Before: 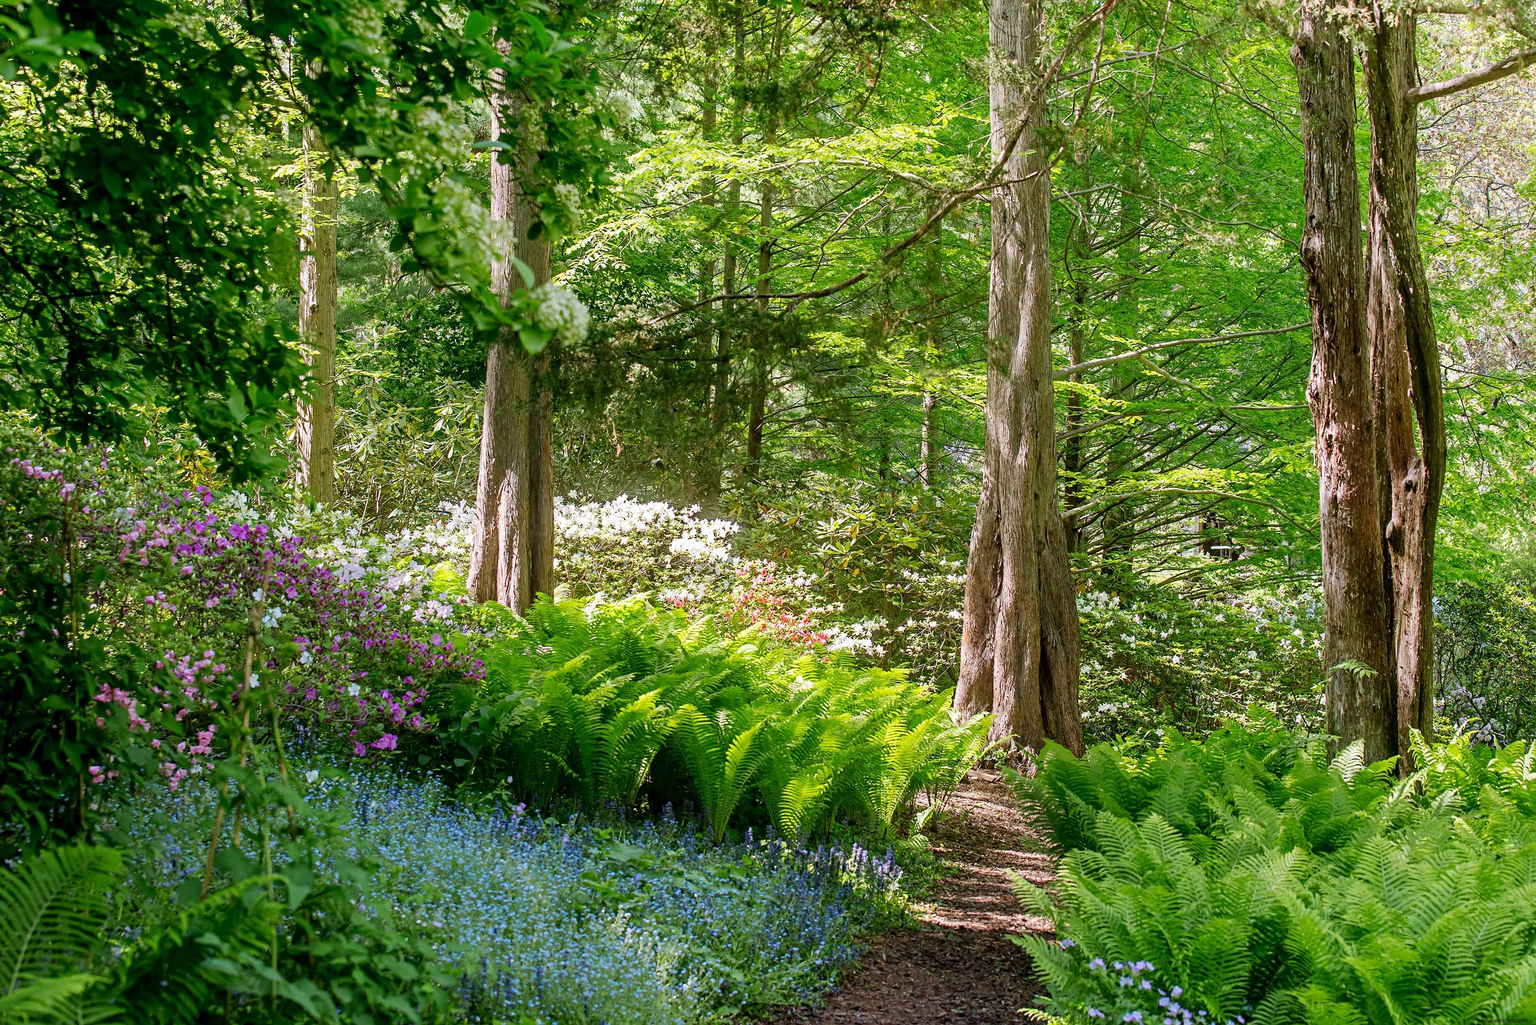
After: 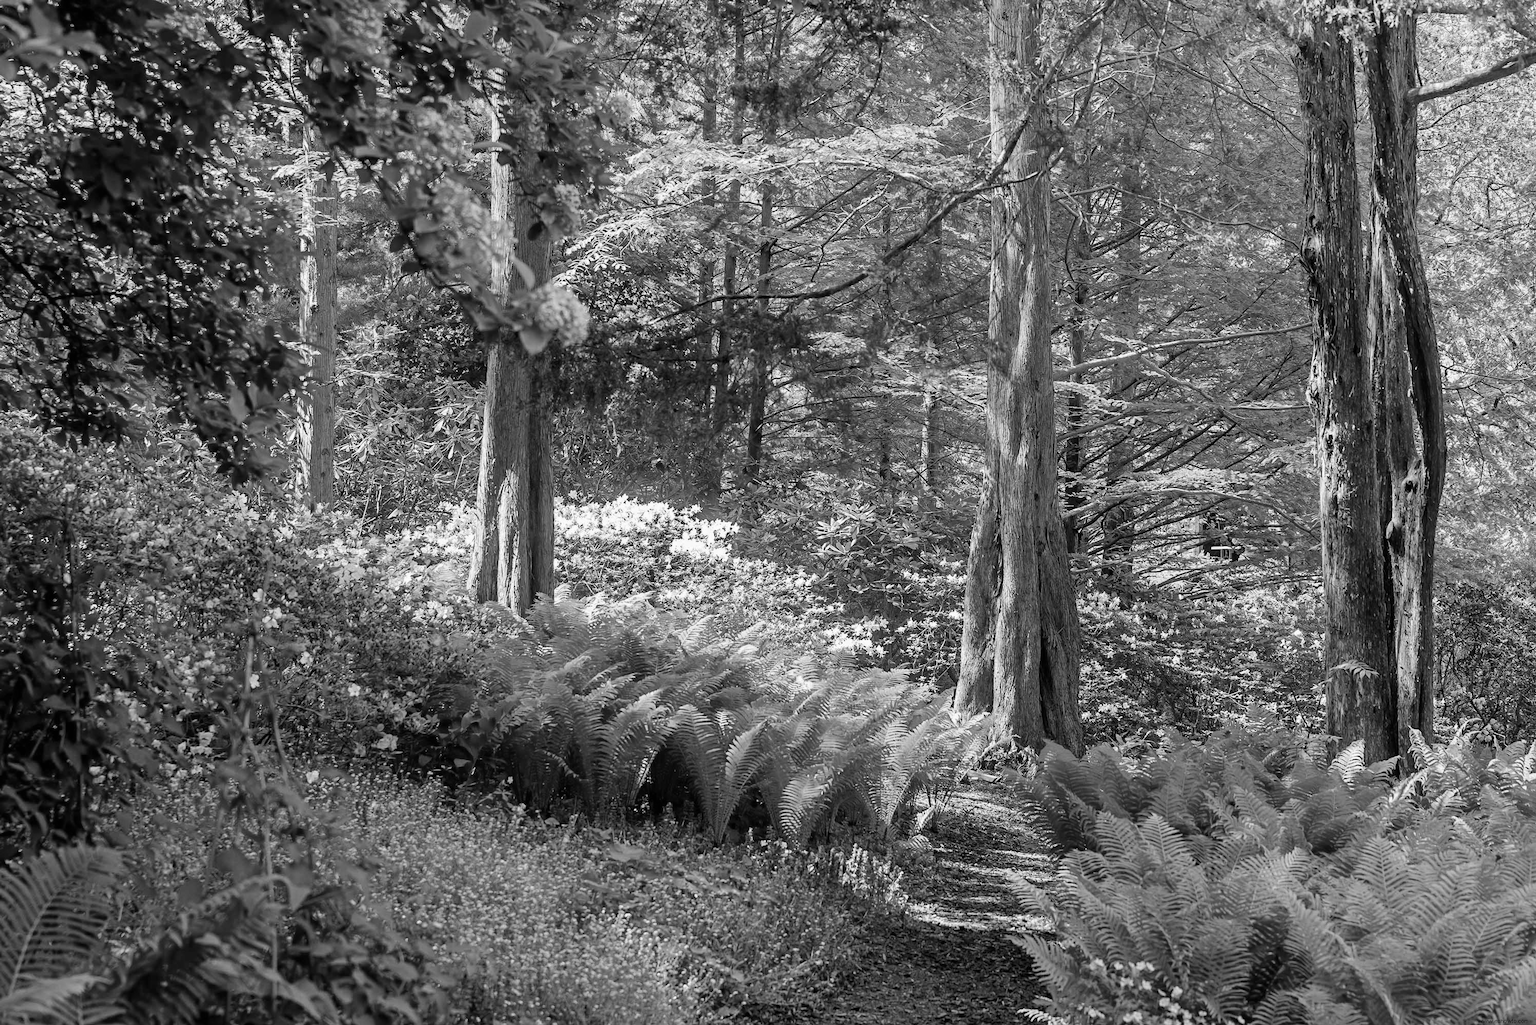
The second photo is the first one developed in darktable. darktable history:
exposure: black level correction 0, compensate exposure bias true, compensate highlight preservation false
shadows and highlights: shadows 30.59, highlights -63.27, soften with gaussian
color calibration: output gray [0.267, 0.423, 0.261, 0], gray › normalize channels true, illuminant as shot in camera, x 0.358, y 0.373, temperature 4628.91 K, gamut compression 0.008
